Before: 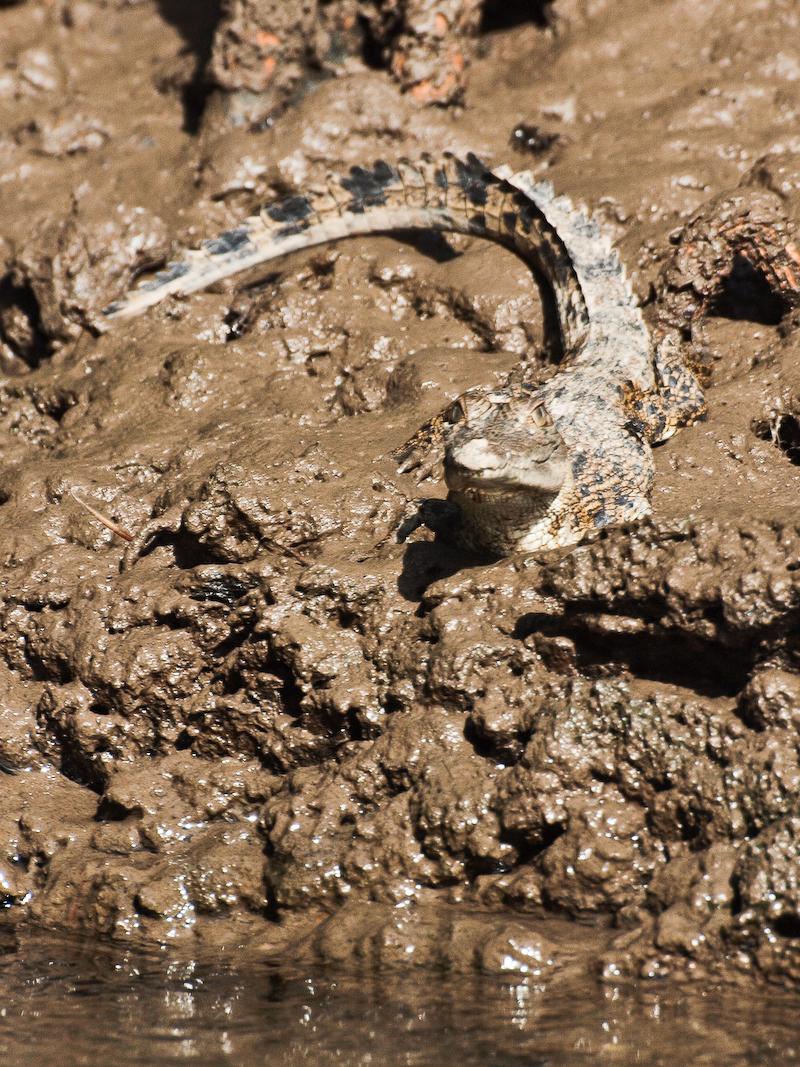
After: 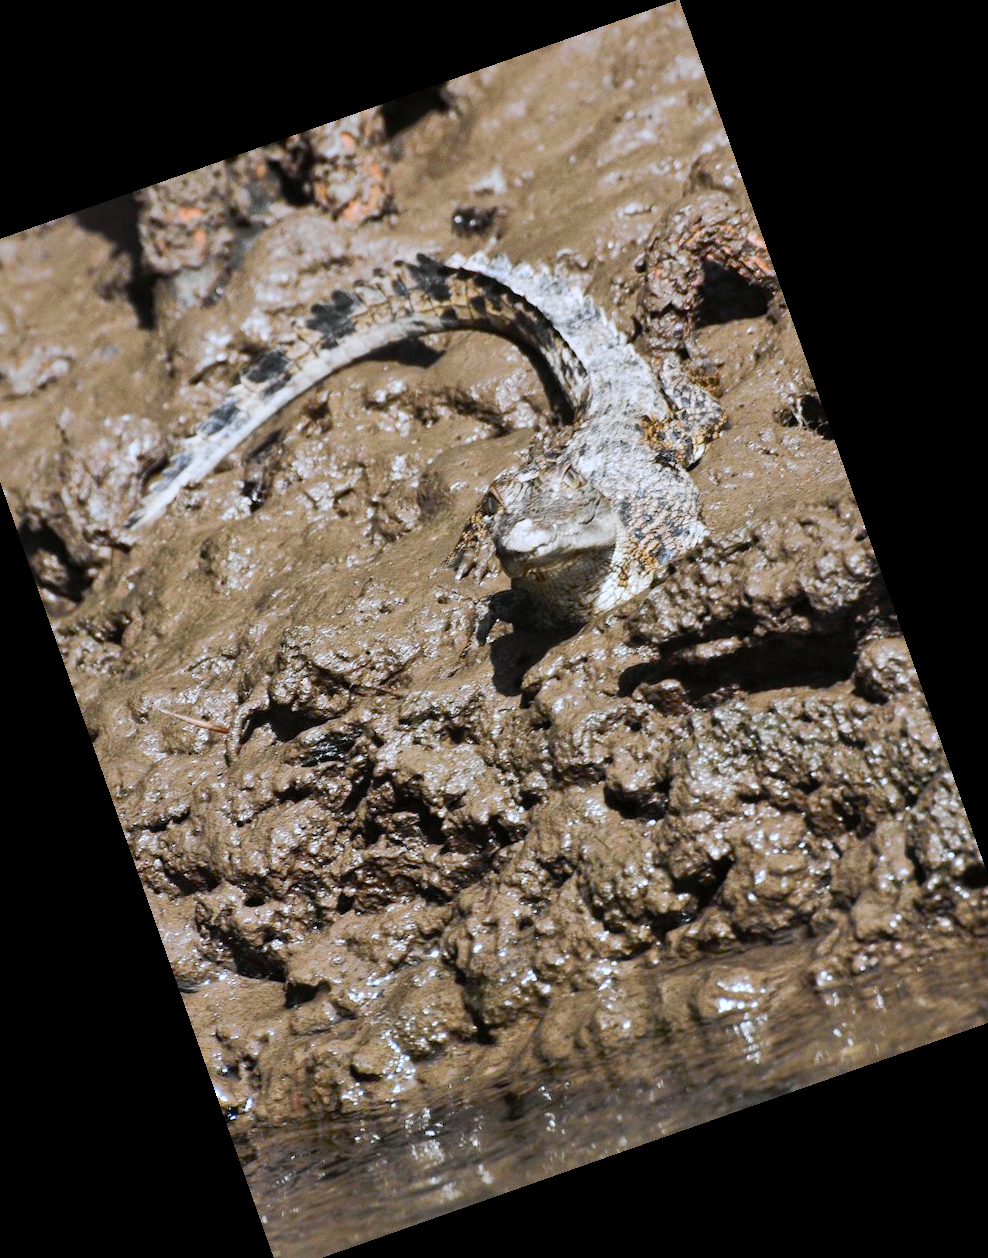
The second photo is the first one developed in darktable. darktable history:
tone curve: curves: ch0 [(0, 0) (0.037, 0.025) (0.131, 0.093) (0.275, 0.256) (0.497, 0.51) (0.617, 0.643) (0.704, 0.732) (0.813, 0.832) (0.911, 0.925) (0.997, 0.995)]; ch1 [(0, 0) (0.301, 0.3) (0.444, 0.45) (0.493, 0.495) (0.507, 0.503) (0.534, 0.533) (0.582, 0.58) (0.658, 0.693) (0.746, 0.77) (1, 1)]; ch2 [(0, 0) (0.246, 0.233) (0.36, 0.352) (0.415, 0.418) (0.476, 0.492) (0.502, 0.504) (0.525, 0.518) (0.539, 0.544) (0.586, 0.602) (0.634, 0.651) (0.706, 0.727) (0.853, 0.852) (1, 0.951)], color space Lab, independent channels, preserve colors none
white balance: red 0.948, green 1.02, blue 1.176
crop and rotate: angle 19.43°, left 6.812%, right 4.125%, bottom 1.087%
shadows and highlights: on, module defaults
